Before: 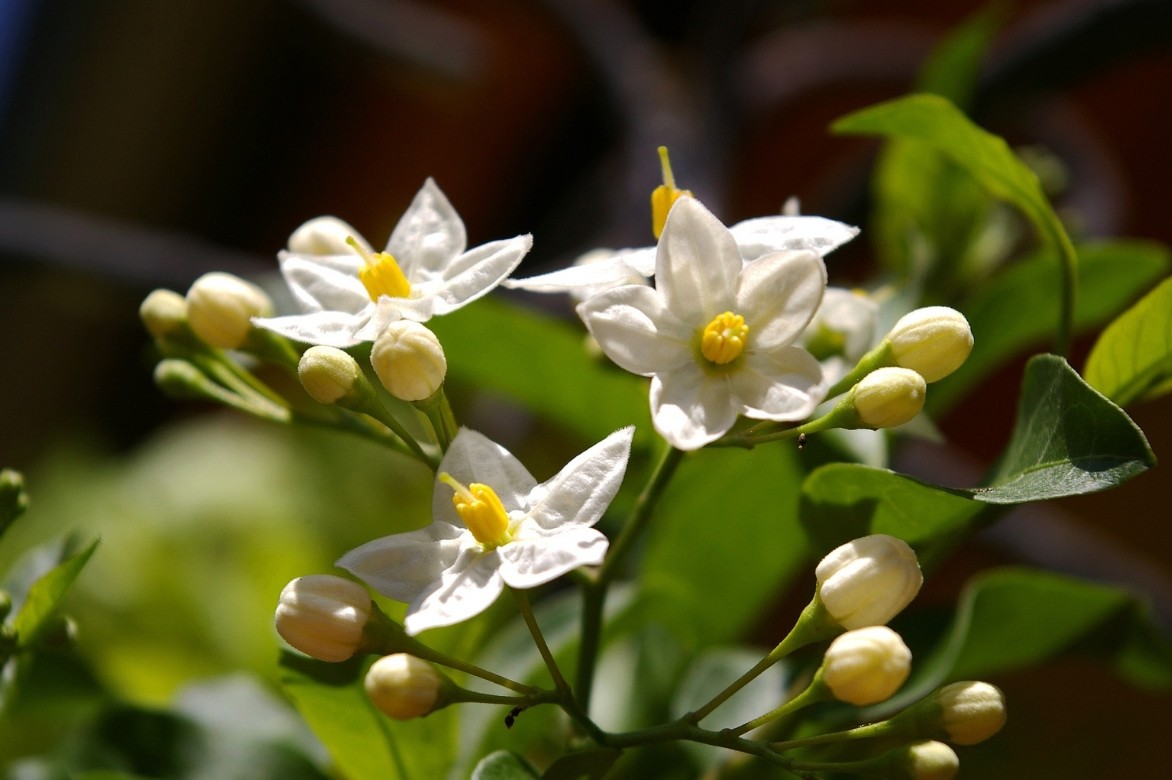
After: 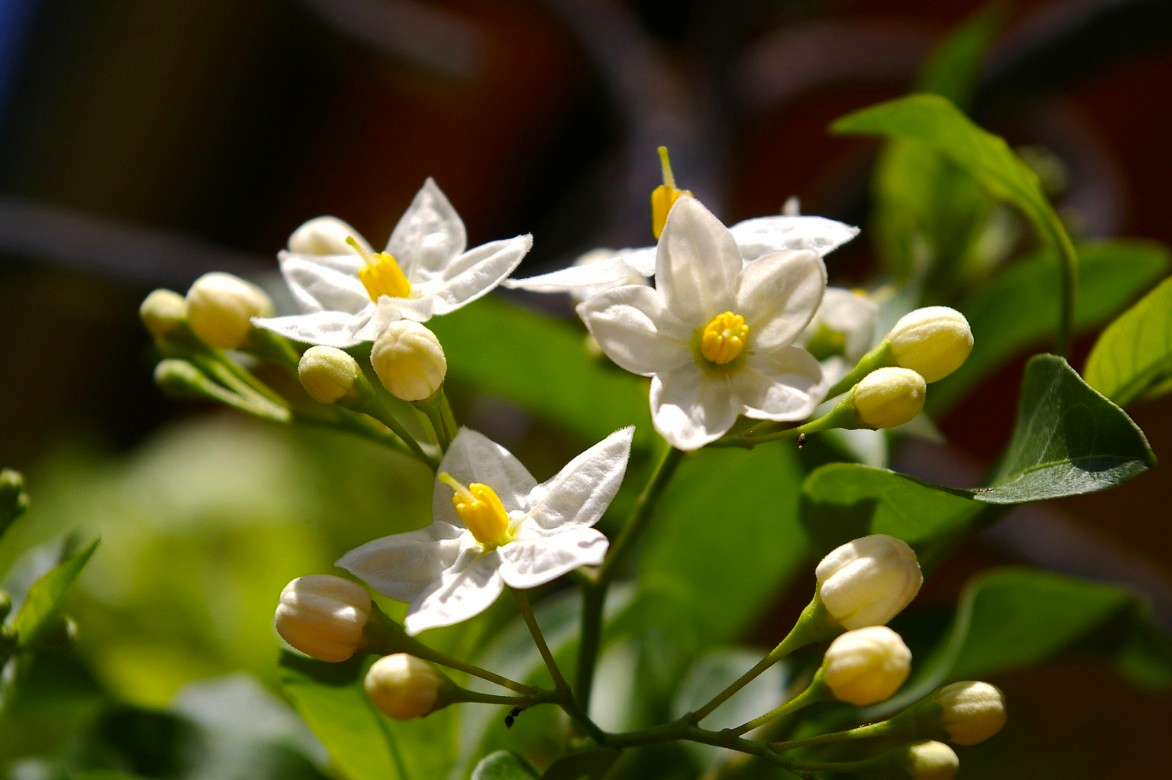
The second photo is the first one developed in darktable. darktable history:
contrast brightness saturation: contrast 0.041, saturation 0.156
